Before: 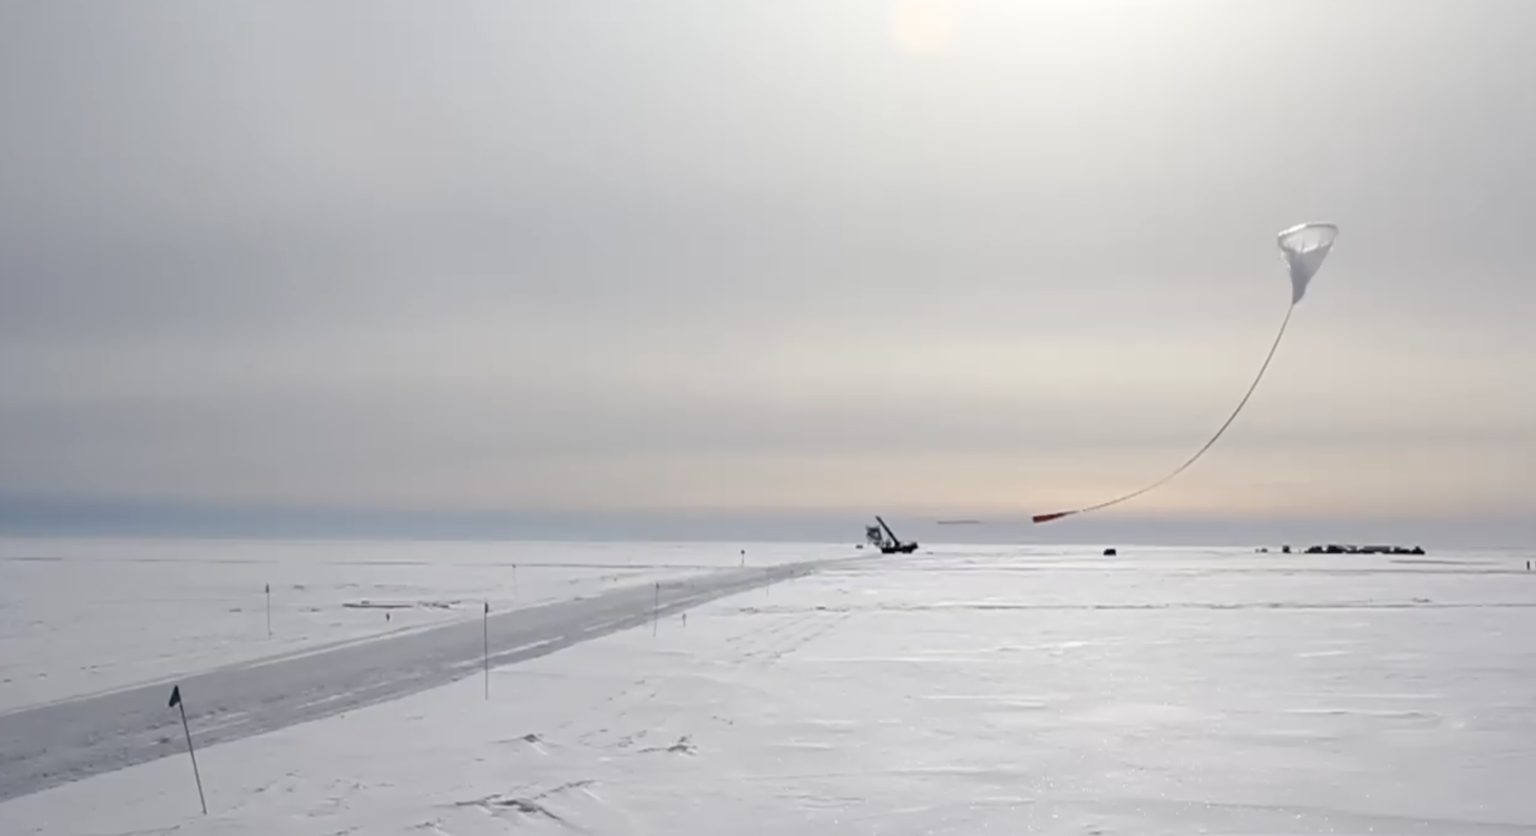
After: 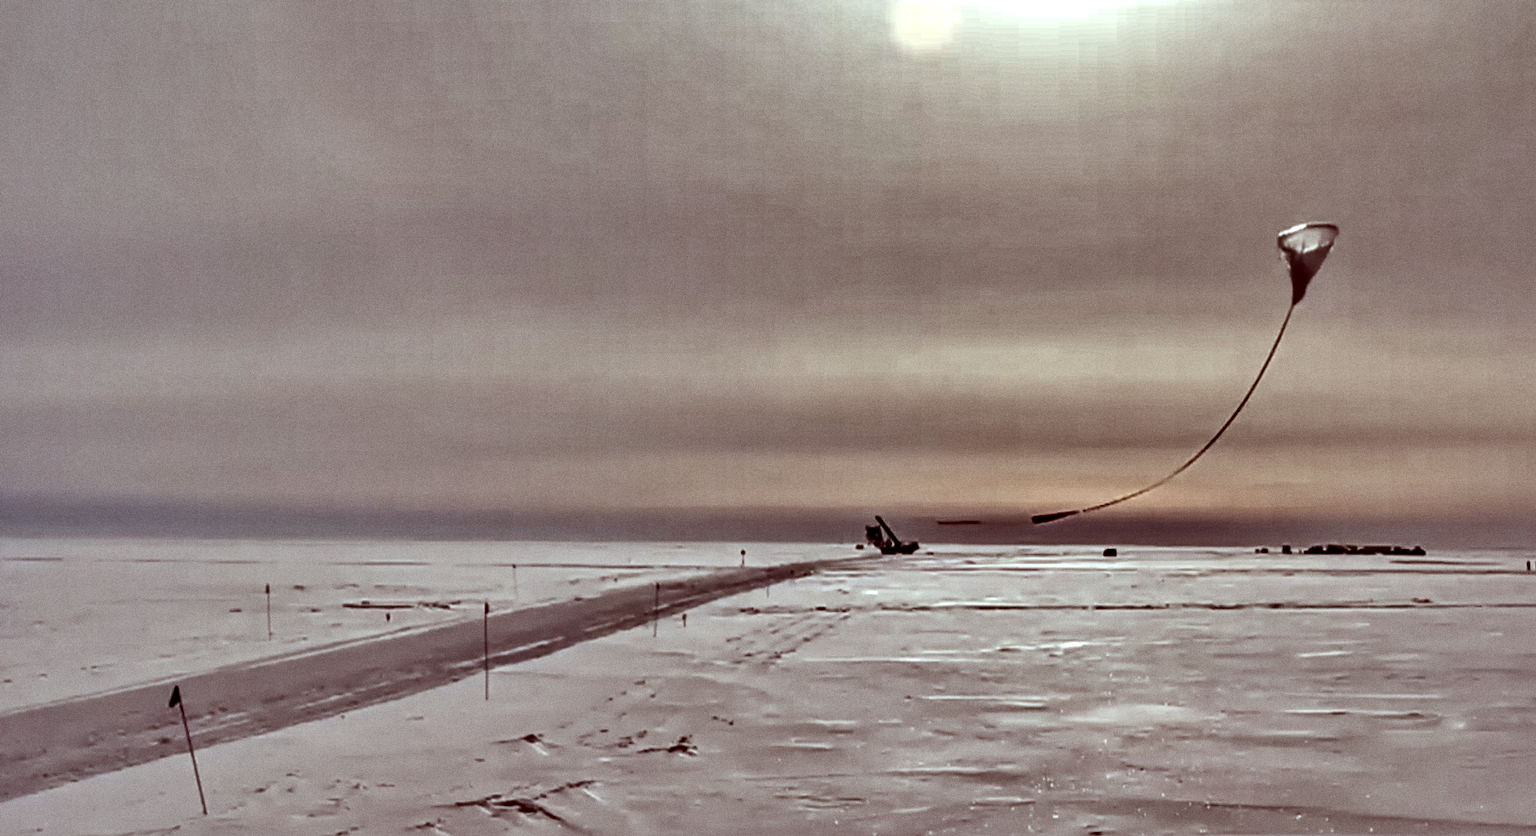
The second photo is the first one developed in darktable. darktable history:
local contrast: highlights 20%, detail 197%
grain: coarseness 0.09 ISO, strength 40%
shadows and highlights: shadows 24.5, highlights -78.15, soften with gaussian
color correction: highlights a* -7.23, highlights b* -0.161, shadows a* 20.08, shadows b* 11.73
